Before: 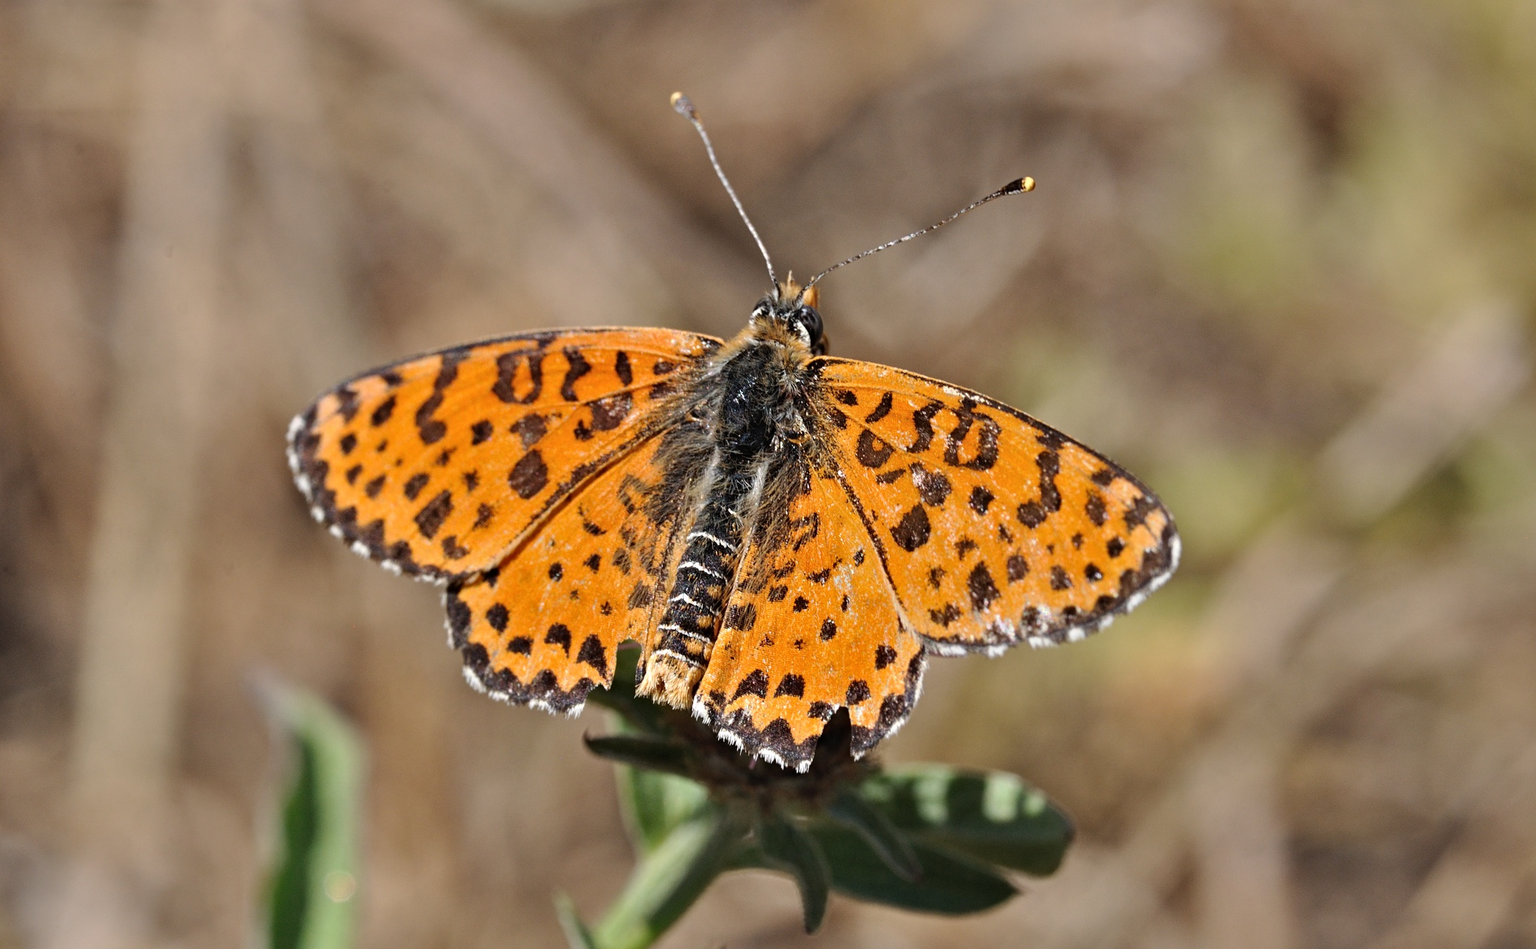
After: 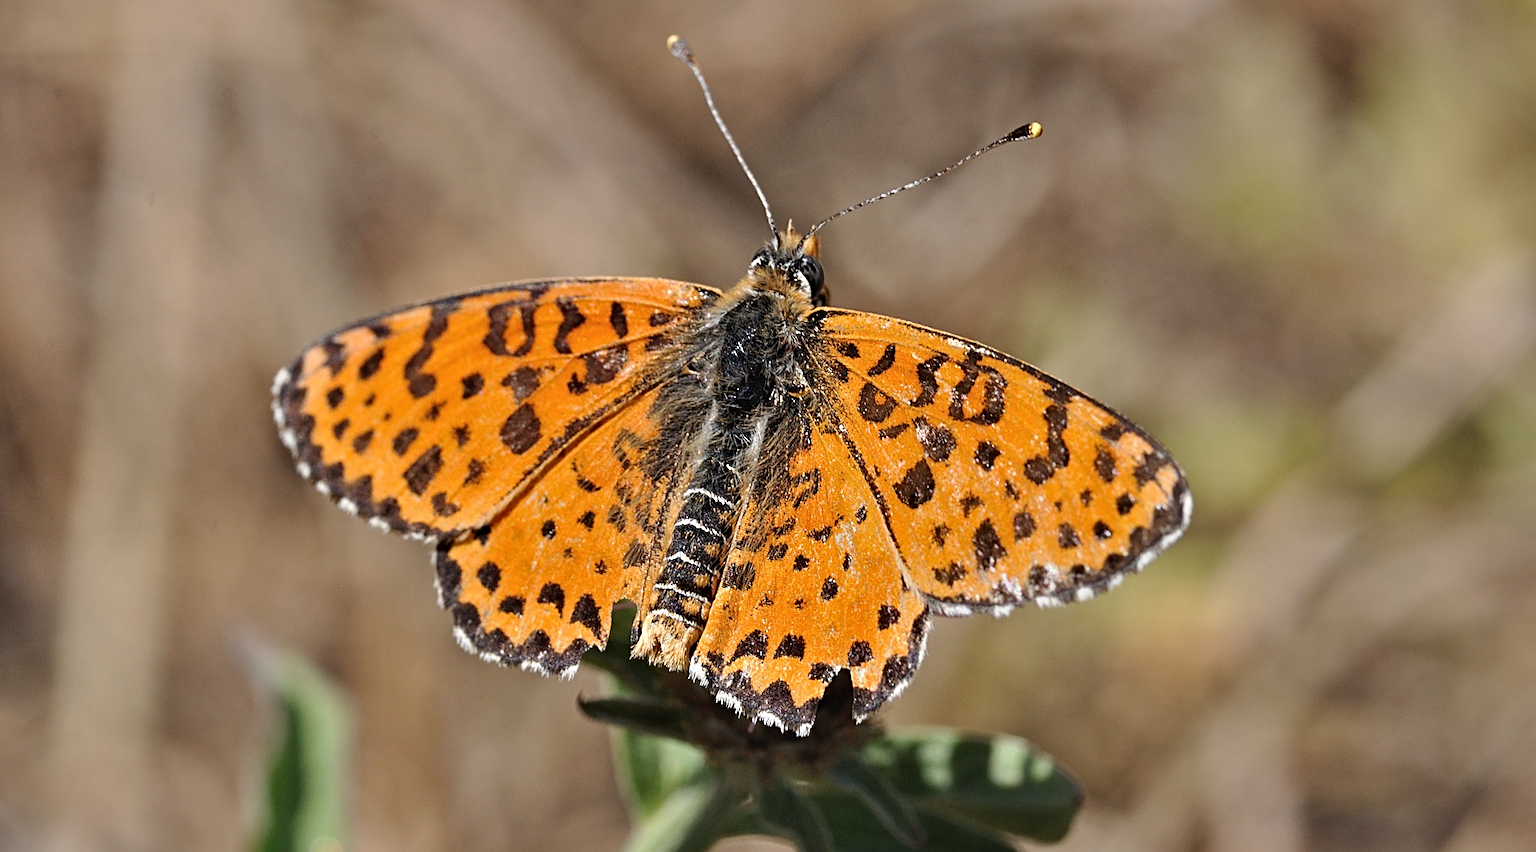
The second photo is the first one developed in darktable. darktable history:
sharpen: on, module defaults
white balance: emerald 1
crop: left 1.507%, top 6.147%, right 1.379%, bottom 6.637%
